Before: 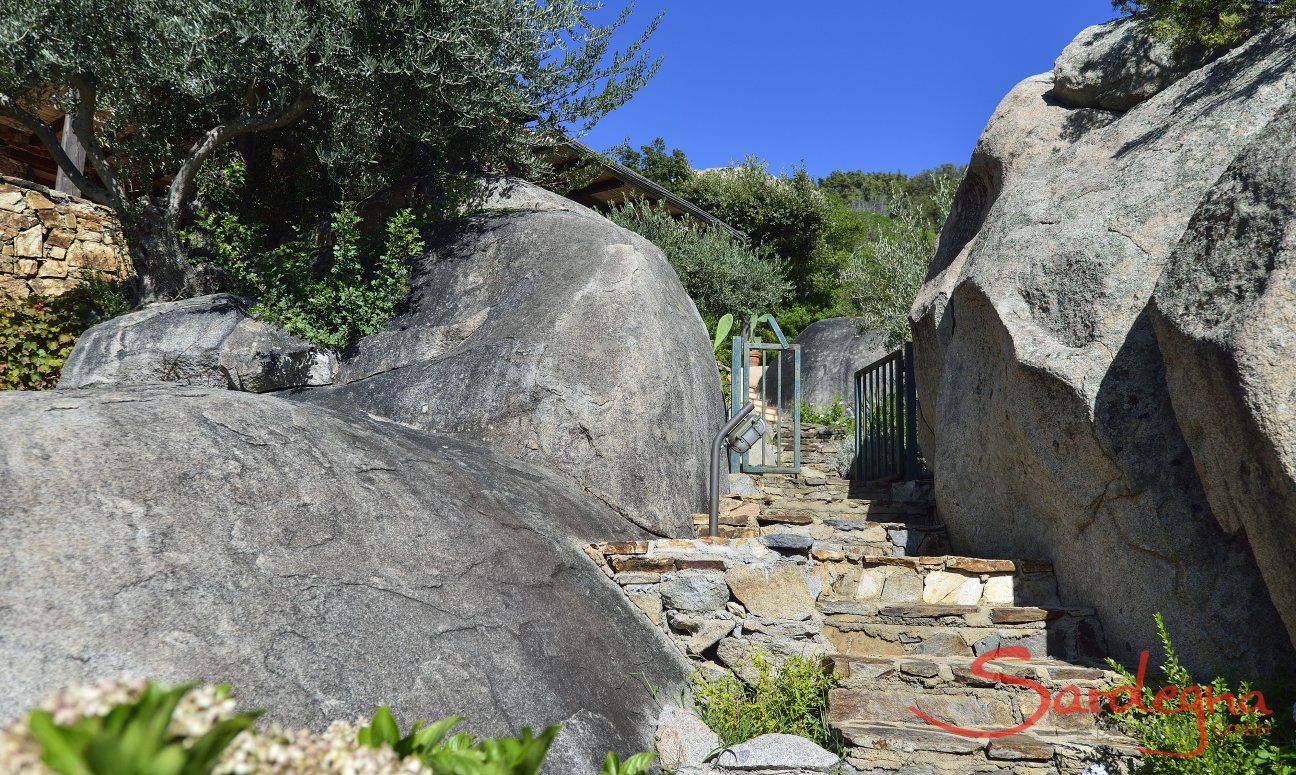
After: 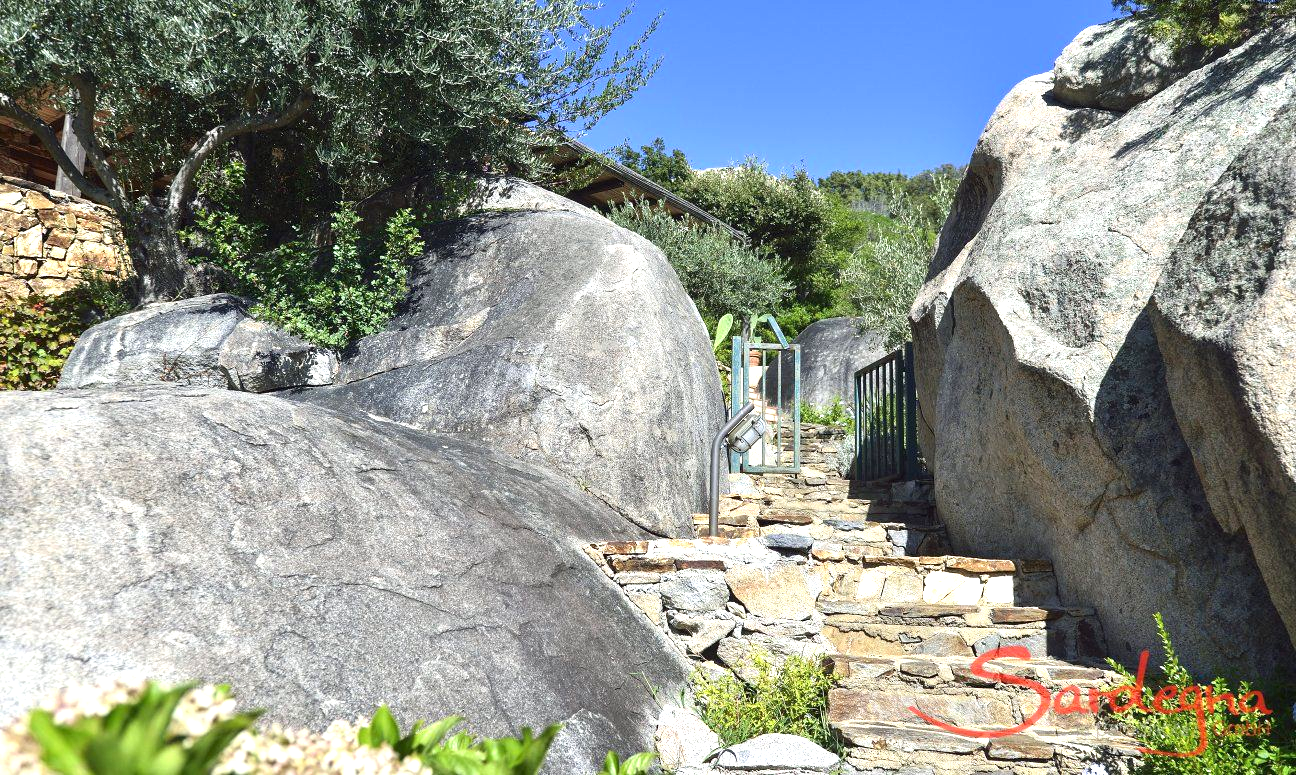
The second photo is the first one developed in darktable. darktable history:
exposure: black level correction 0, exposure 0.898 EV, compensate exposure bias true, compensate highlight preservation false
